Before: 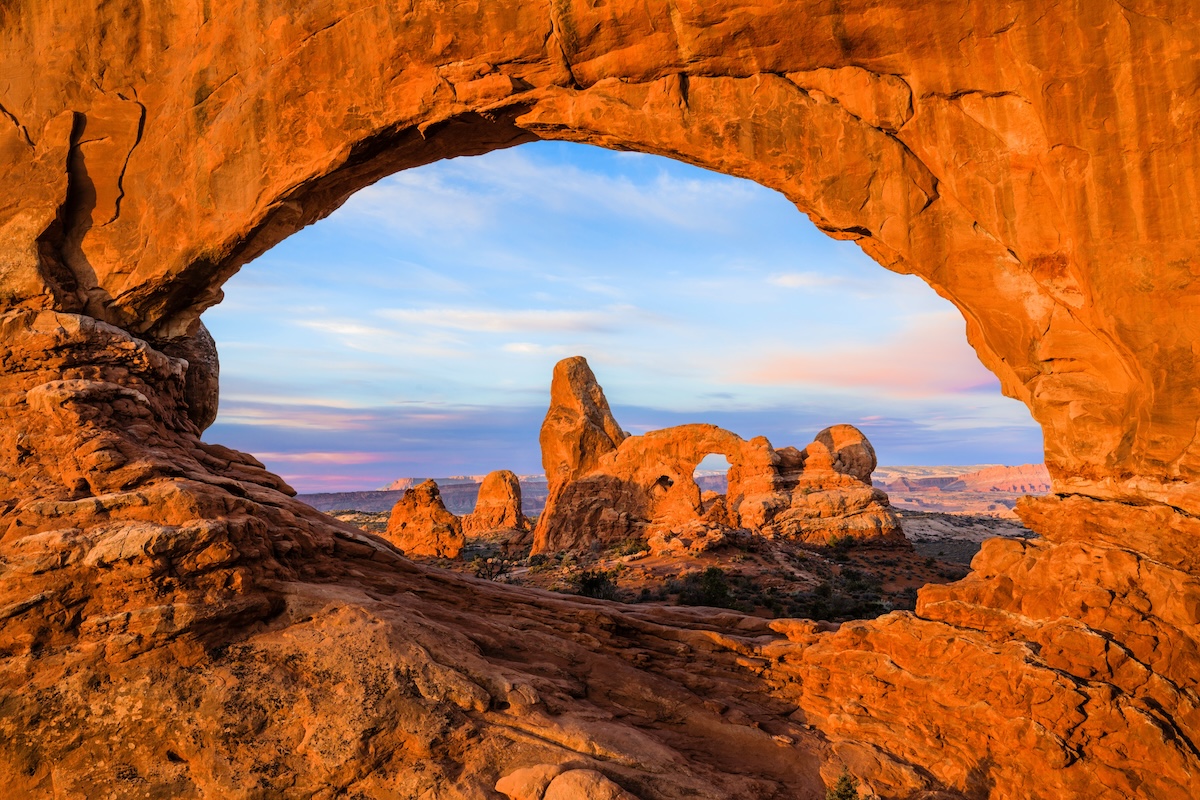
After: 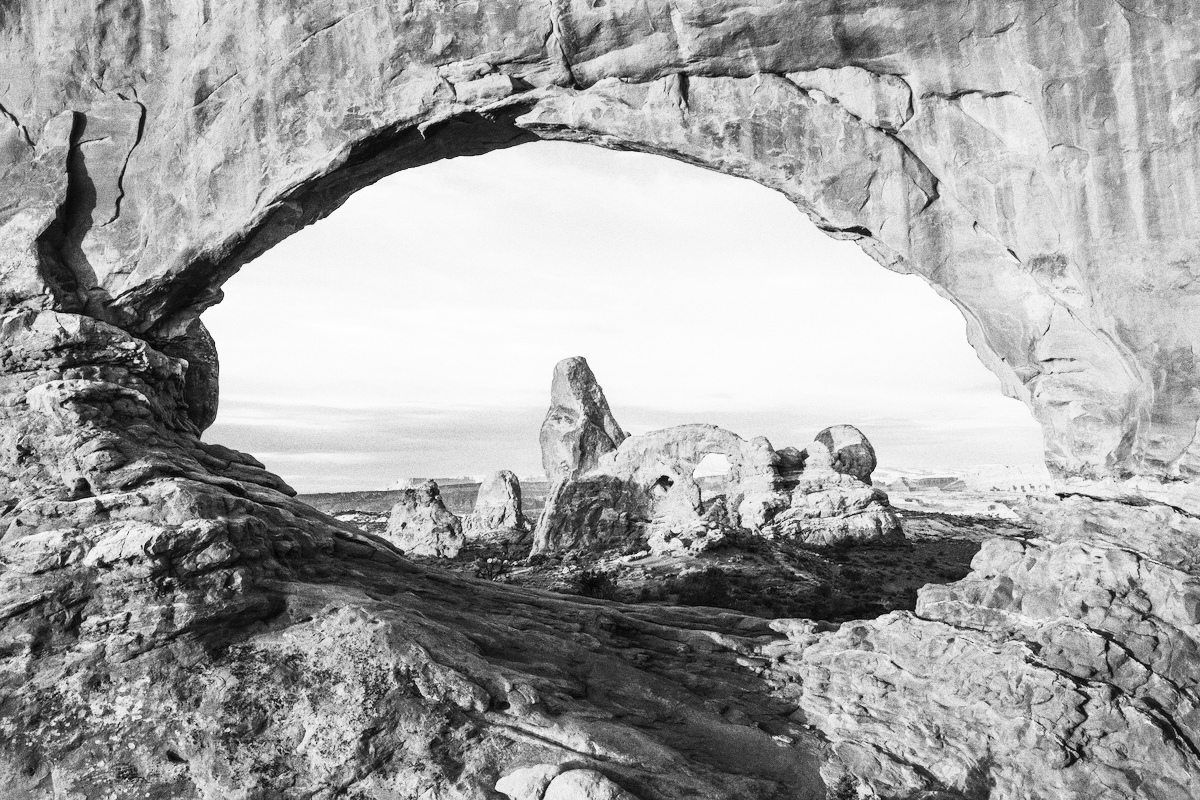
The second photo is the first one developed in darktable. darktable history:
velvia: on, module defaults
grain: coarseness 0.09 ISO, strength 40%
contrast brightness saturation: contrast 0.53, brightness 0.47, saturation -1
